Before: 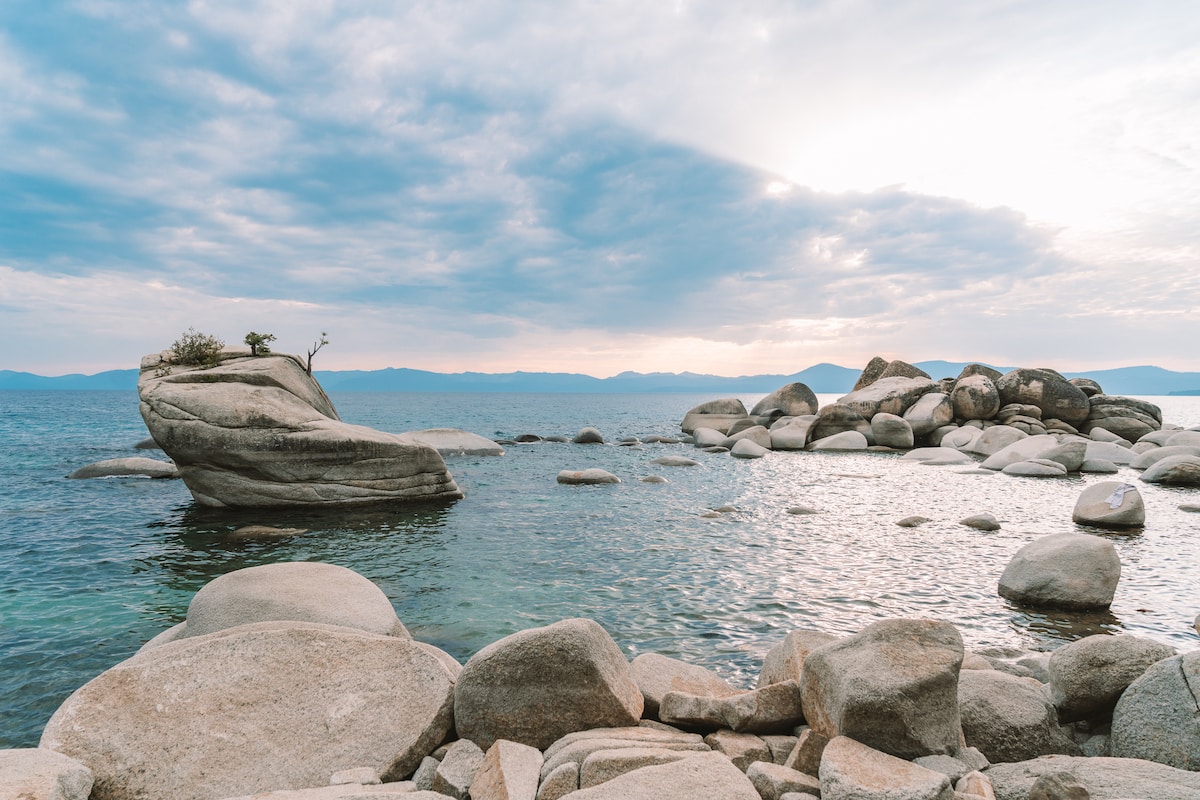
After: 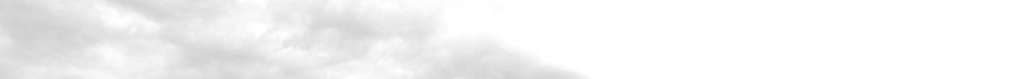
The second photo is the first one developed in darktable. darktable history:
color calibration: output gray [0.22, 0.42, 0.37, 0], gray › normalize channels true, illuminant same as pipeline (D50), adaptation XYZ, x 0.346, y 0.359, gamut compression 0
tone equalizer: on, module defaults
crop and rotate: left 9.644%, top 9.491%, right 6.021%, bottom 80.509%
exposure: black level correction 0, exposure 0.7 EV, compensate exposure bias true, compensate highlight preservation false
